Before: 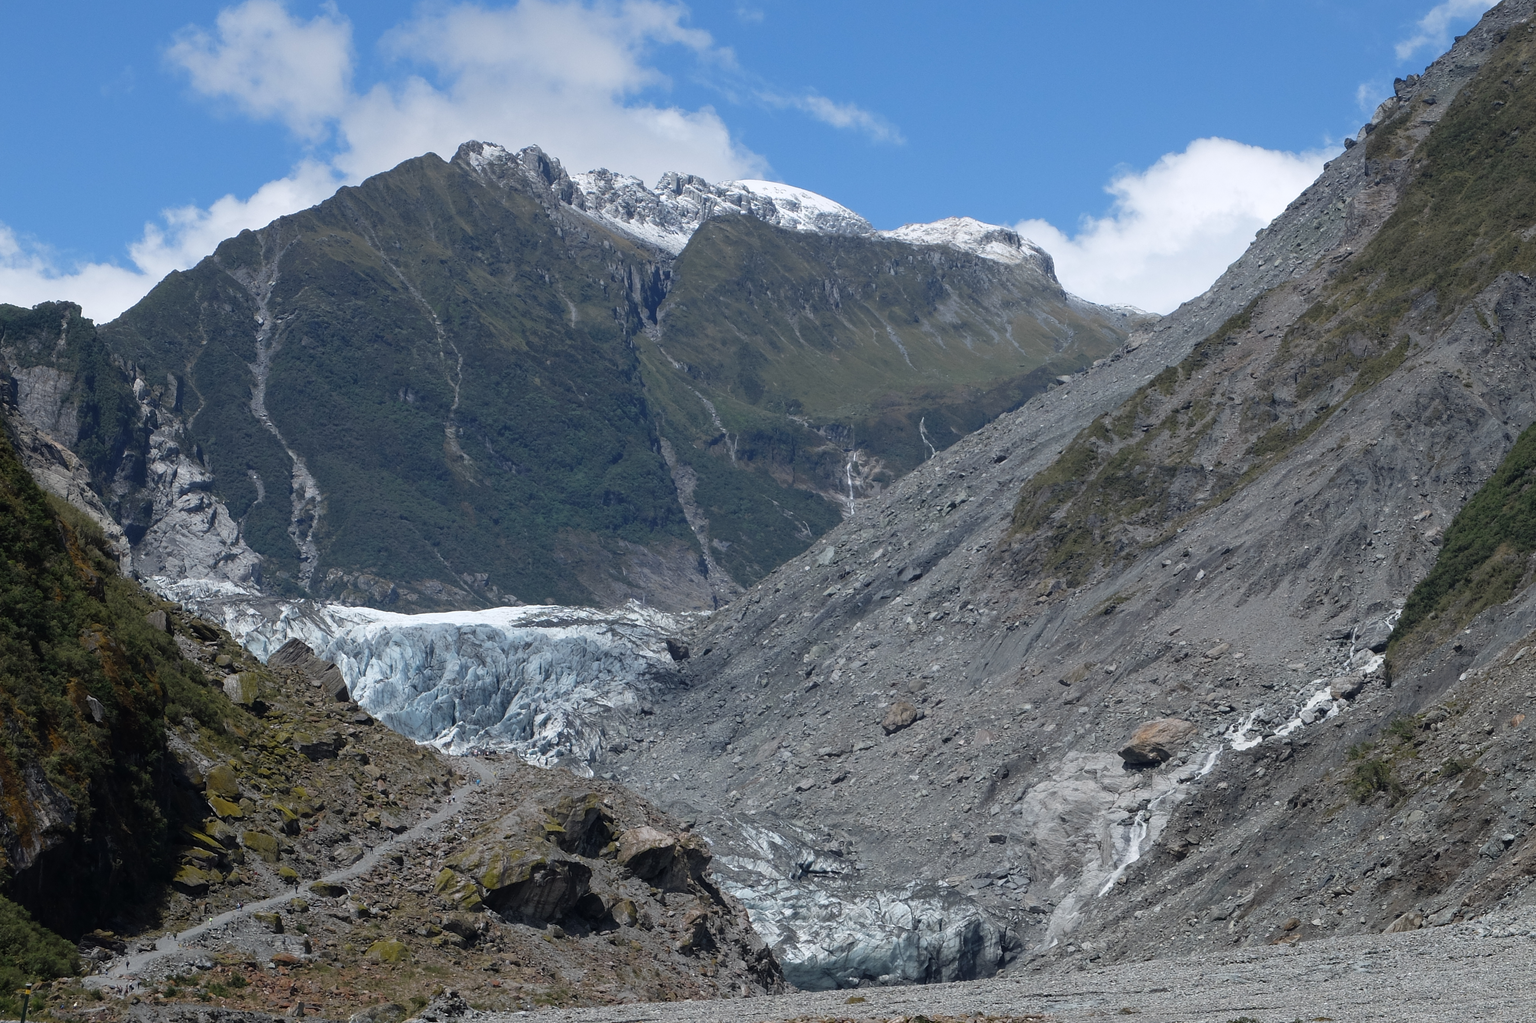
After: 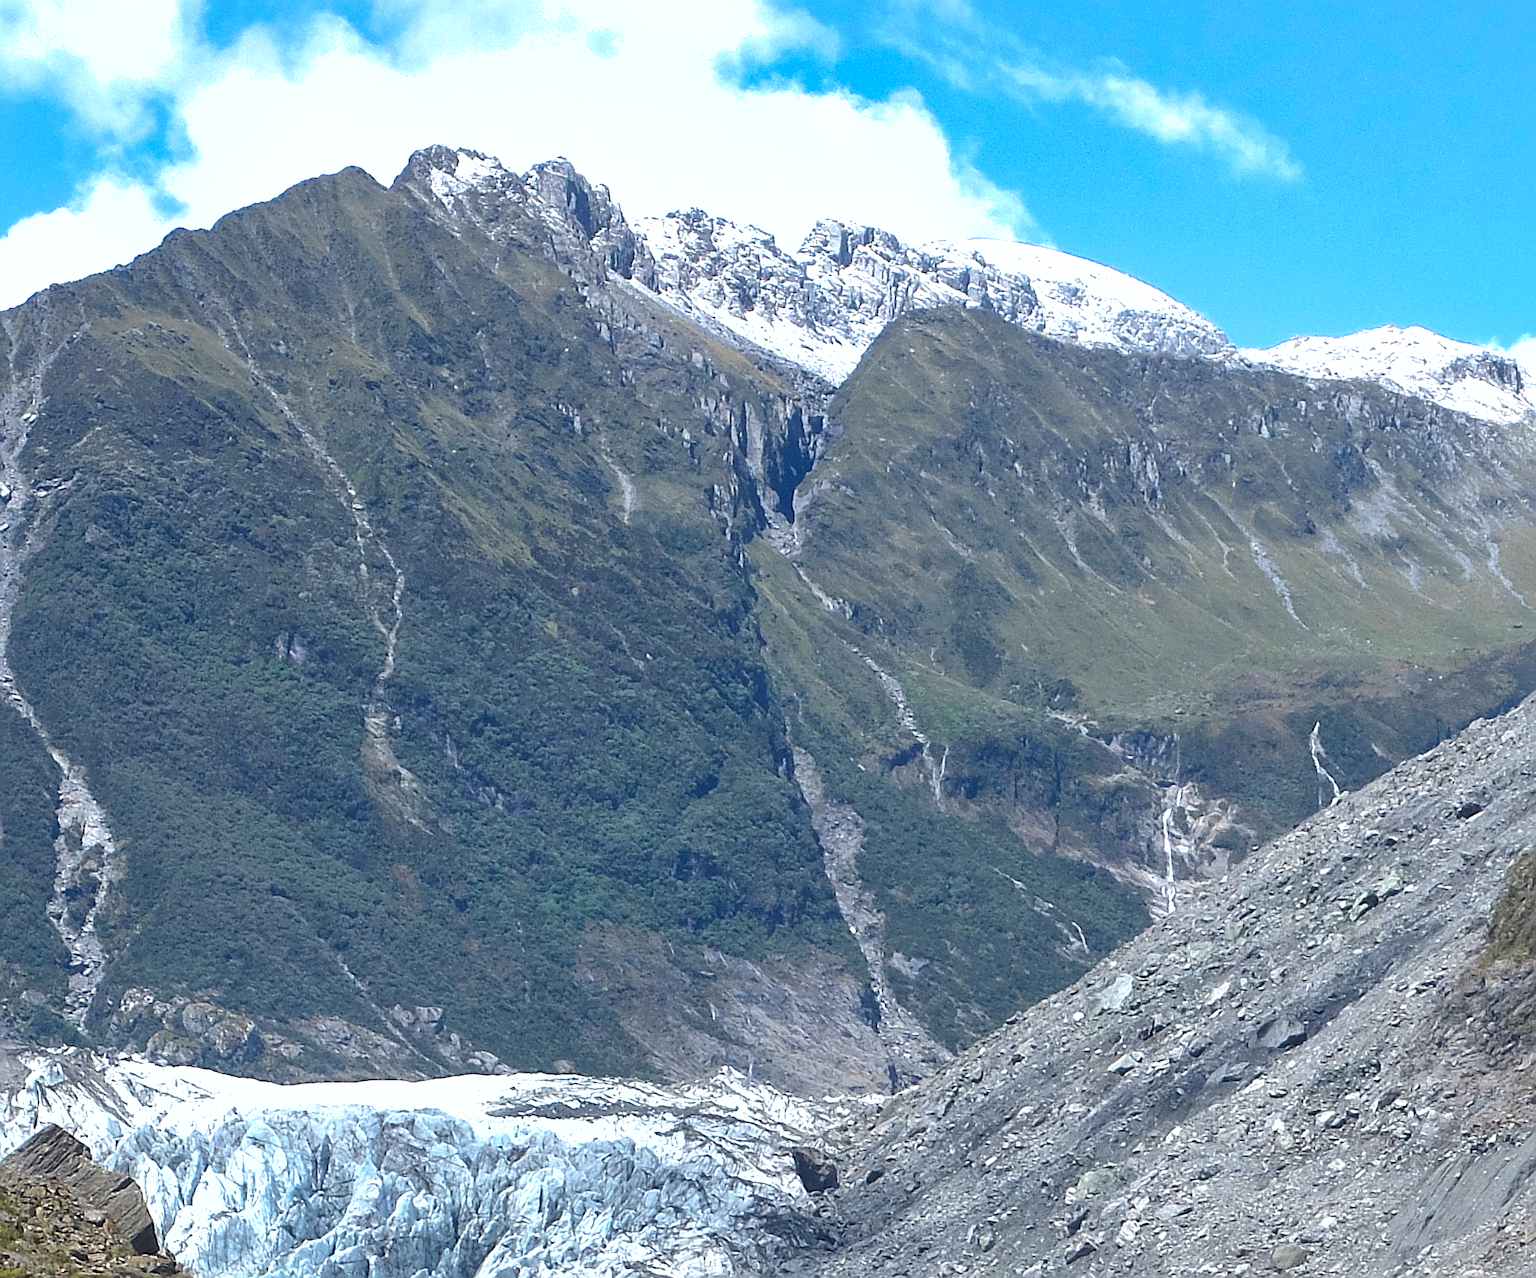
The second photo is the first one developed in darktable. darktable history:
haze removal: strength -0.05
sharpen: amount 0.901
shadows and highlights: on, module defaults
crop: left 17.835%, top 7.675%, right 32.881%, bottom 32.213%
exposure: black level correction 0.001, exposure 1.129 EV, compensate exposure bias true, compensate highlight preservation false
contrast brightness saturation: contrast 0.13, brightness -0.05, saturation 0.16
rotate and perspective: rotation 1.72°, automatic cropping off
